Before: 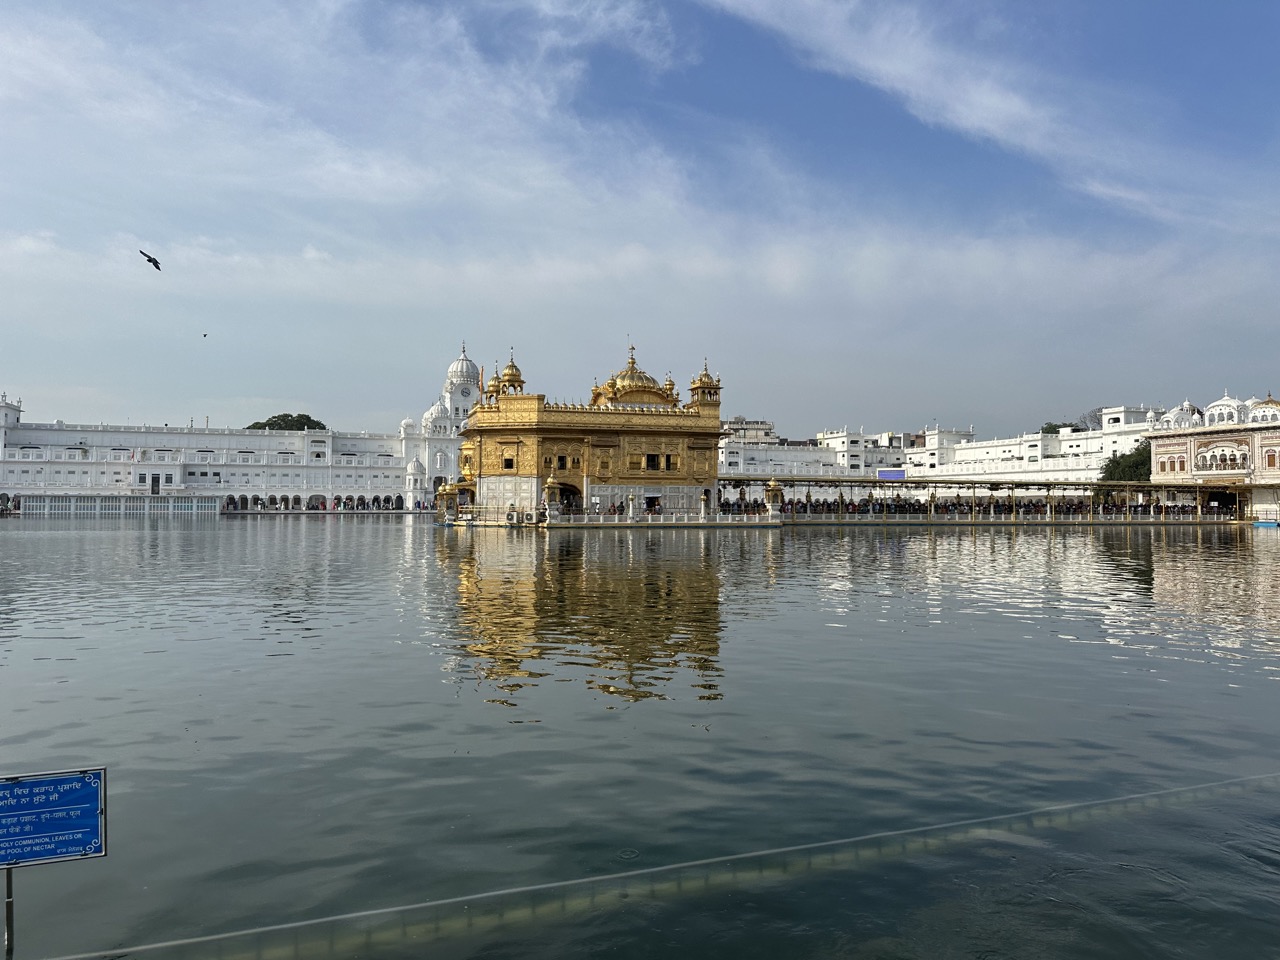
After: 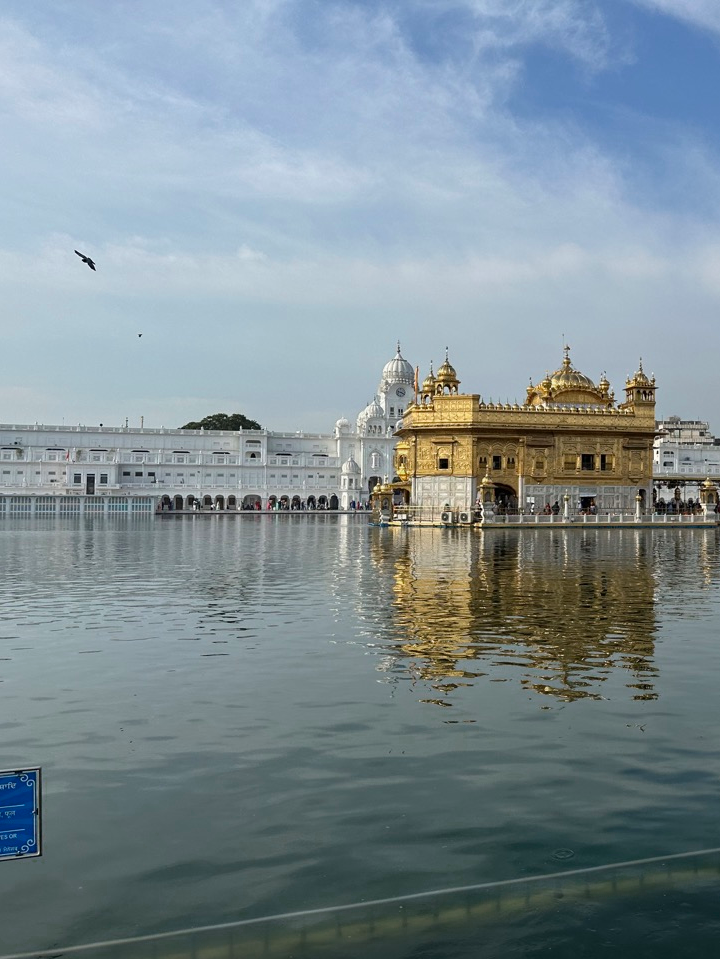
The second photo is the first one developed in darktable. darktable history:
color zones: curves: ch0 [(0, 0.558) (0.143, 0.548) (0.286, 0.447) (0.429, 0.259) (0.571, 0.5) (0.714, 0.5) (0.857, 0.593) (1, 0.558)]; ch1 [(0, 0.543) (0.01, 0.544) (0.12, 0.492) (0.248, 0.458) (0.5, 0.534) (0.748, 0.5) (0.99, 0.469) (1, 0.543)]; ch2 [(0, 0.507) (0.143, 0.522) (0.286, 0.505) (0.429, 0.5) (0.571, 0.5) (0.714, 0.5) (0.857, 0.5) (1, 0.507)]
crop: left 5.114%, right 38.589%
